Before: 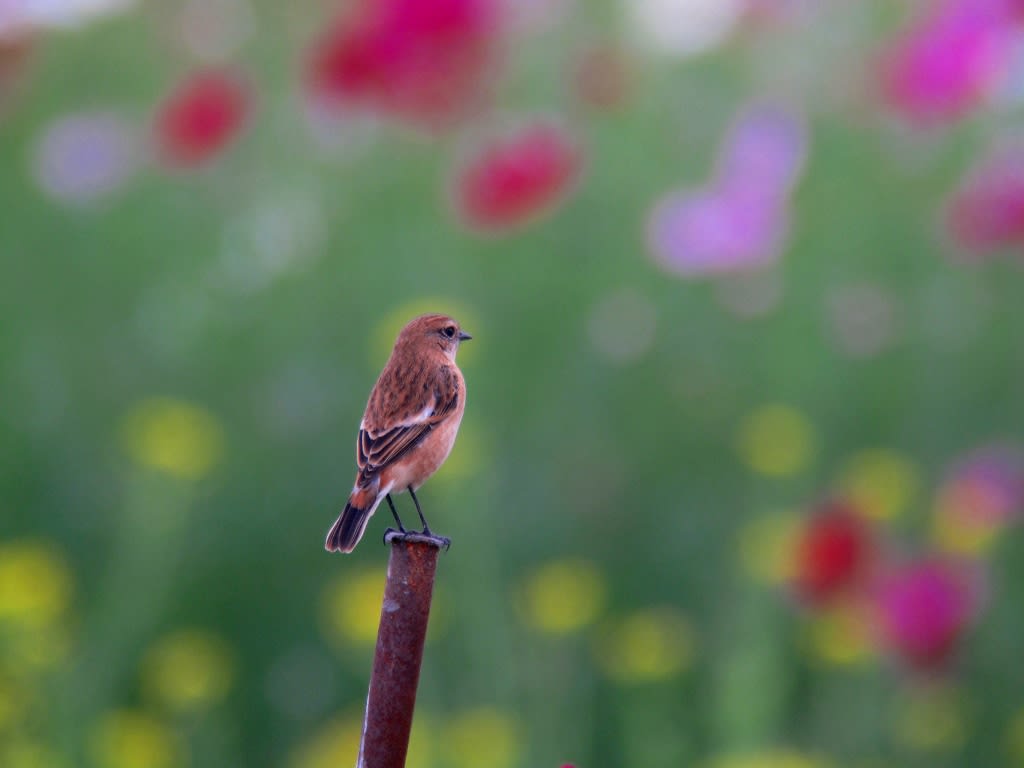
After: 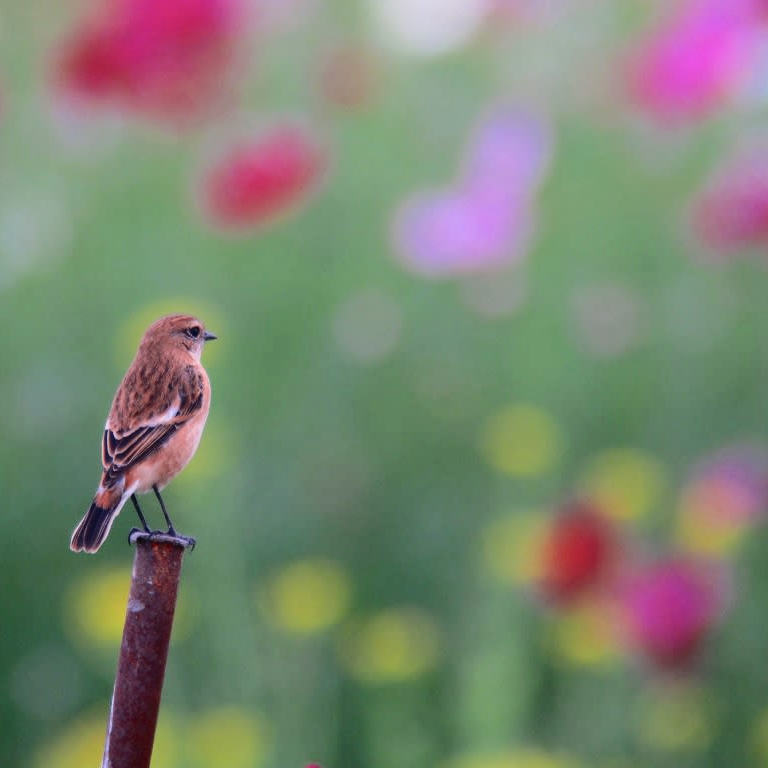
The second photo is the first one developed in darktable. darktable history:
tone curve: curves: ch0 [(0, 0) (0.003, 0.031) (0.011, 0.041) (0.025, 0.054) (0.044, 0.06) (0.069, 0.083) (0.1, 0.108) (0.136, 0.135) (0.177, 0.179) (0.224, 0.231) (0.277, 0.294) (0.335, 0.378) (0.399, 0.463) (0.468, 0.552) (0.543, 0.627) (0.623, 0.694) (0.709, 0.776) (0.801, 0.849) (0.898, 0.905) (1, 1)], color space Lab, independent channels, preserve colors none
crop and rotate: left 24.999%
